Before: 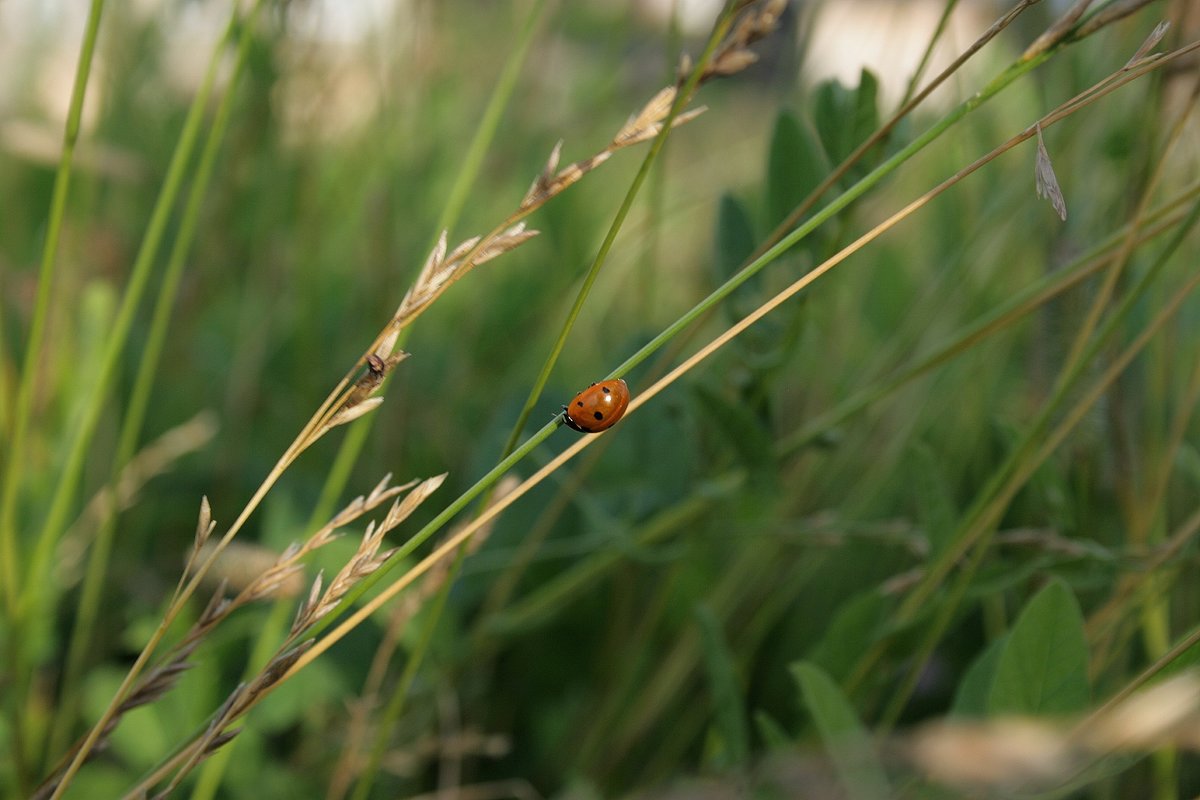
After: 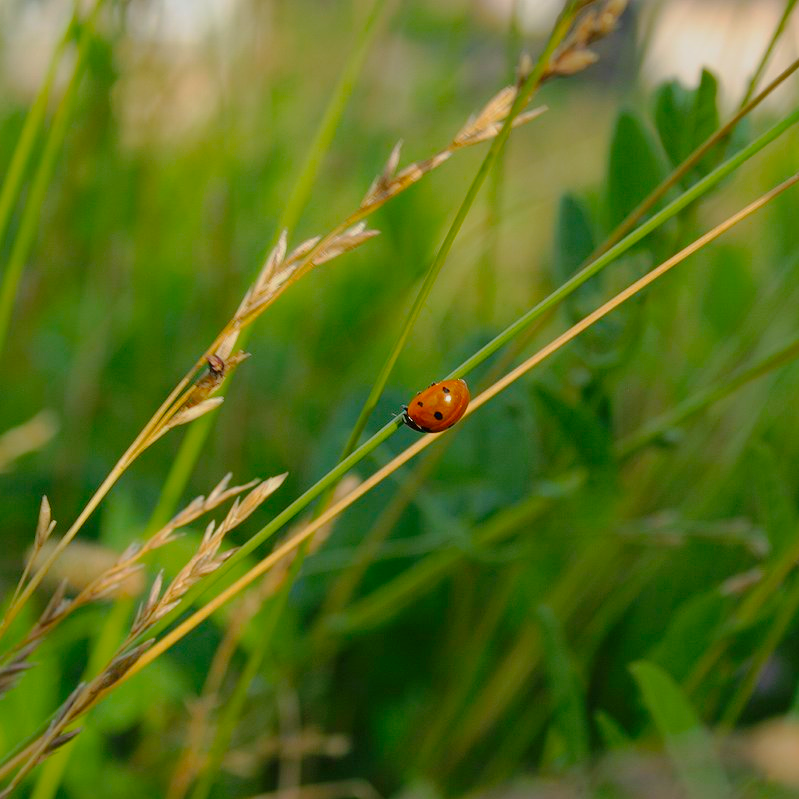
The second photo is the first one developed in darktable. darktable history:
color balance rgb: perceptual saturation grading › global saturation 29.626%, contrast -29.393%
crop and rotate: left 13.406%, right 19.929%
tone curve: curves: ch0 [(0, 0) (0.105, 0.068) (0.195, 0.162) (0.283, 0.283) (0.384, 0.404) (0.485, 0.531) (0.638, 0.681) (0.795, 0.879) (1, 0.977)]; ch1 [(0, 0) (0.161, 0.092) (0.35, 0.33) (0.379, 0.401) (0.456, 0.469) (0.504, 0.501) (0.512, 0.523) (0.58, 0.597) (0.635, 0.646) (1, 1)]; ch2 [(0, 0) (0.371, 0.362) (0.437, 0.437) (0.5, 0.5) (0.53, 0.523) (0.56, 0.58) (0.622, 0.606) (1, 1)], preserve colors none
